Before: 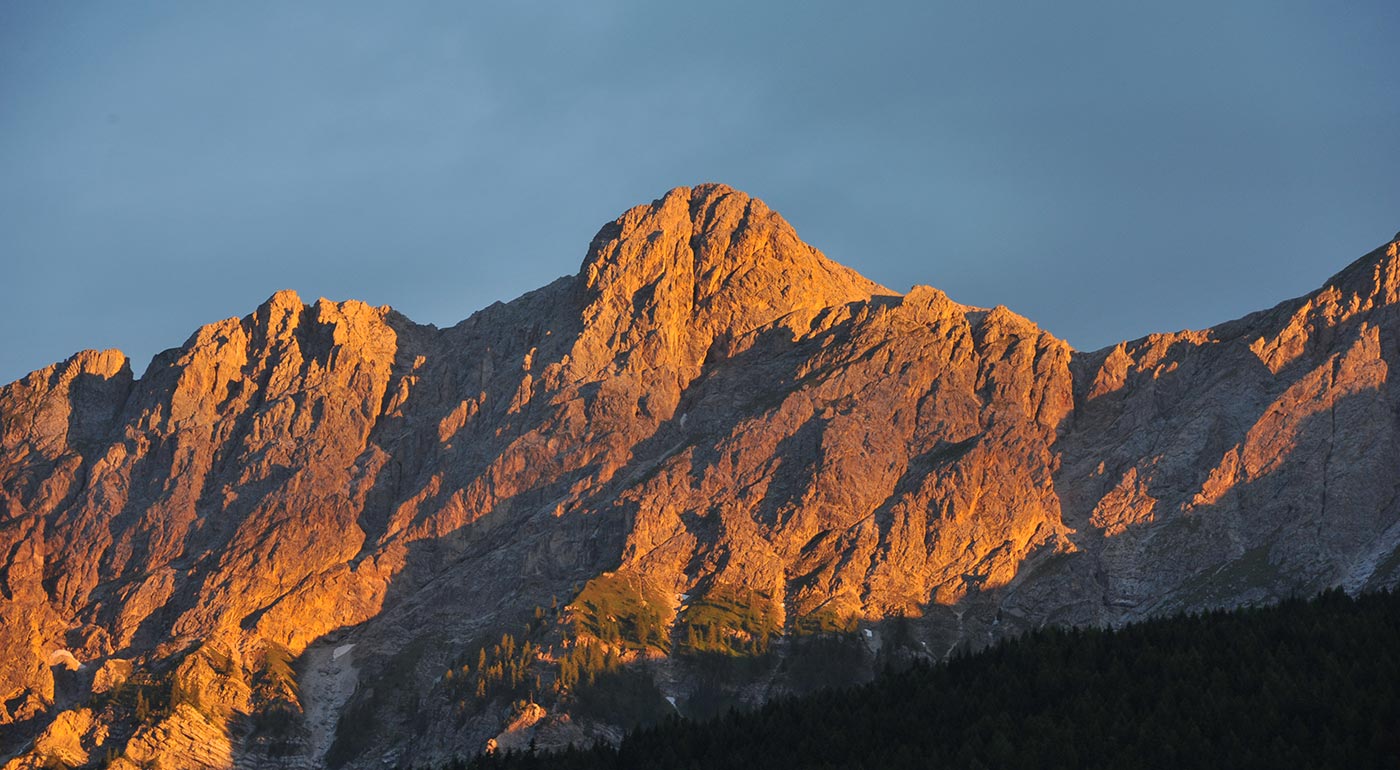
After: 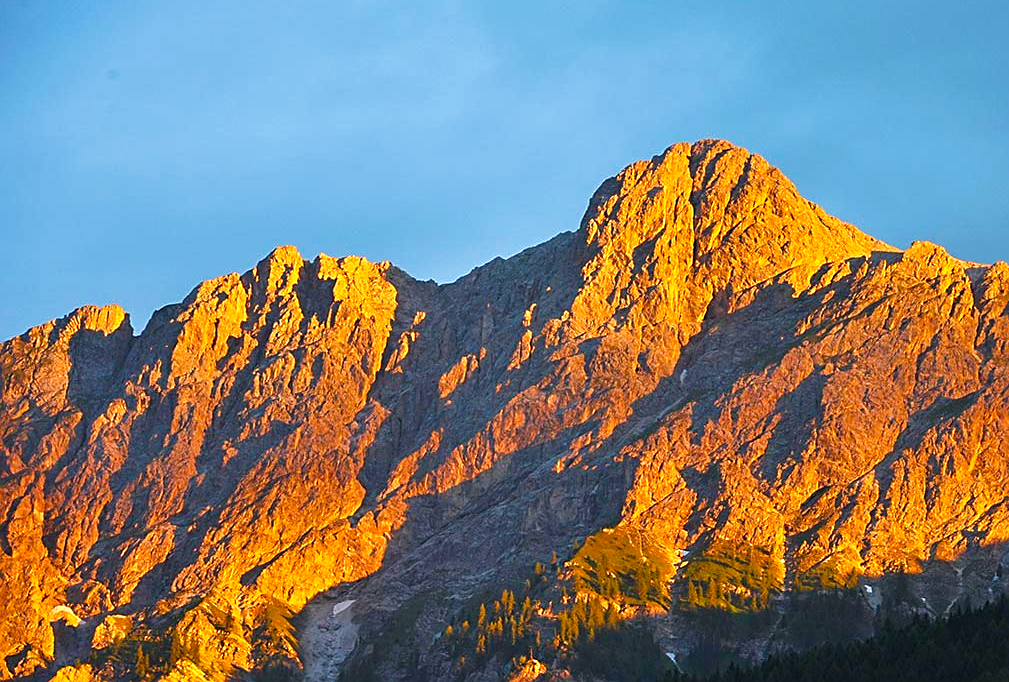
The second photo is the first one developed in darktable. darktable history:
crop: top 5.748%, right 27.876%, bottom 5.672%
vignetting: fall-off start 116.19%, fall-off radius 59.61%, brightness 0.033, saturation 0.003, unbound false
velvia: on, module defaults
sharpen: on, module defaults
color balance rgb: linear chroma grading › global chroma 14.969%, perceptual saturation grading › global saturation 20%, perceptual saturation grading › highlights -25.167%, perceptual saturation grading › shadows 25.343%, perceptual brilliance grading › global brilliance 24.481%
